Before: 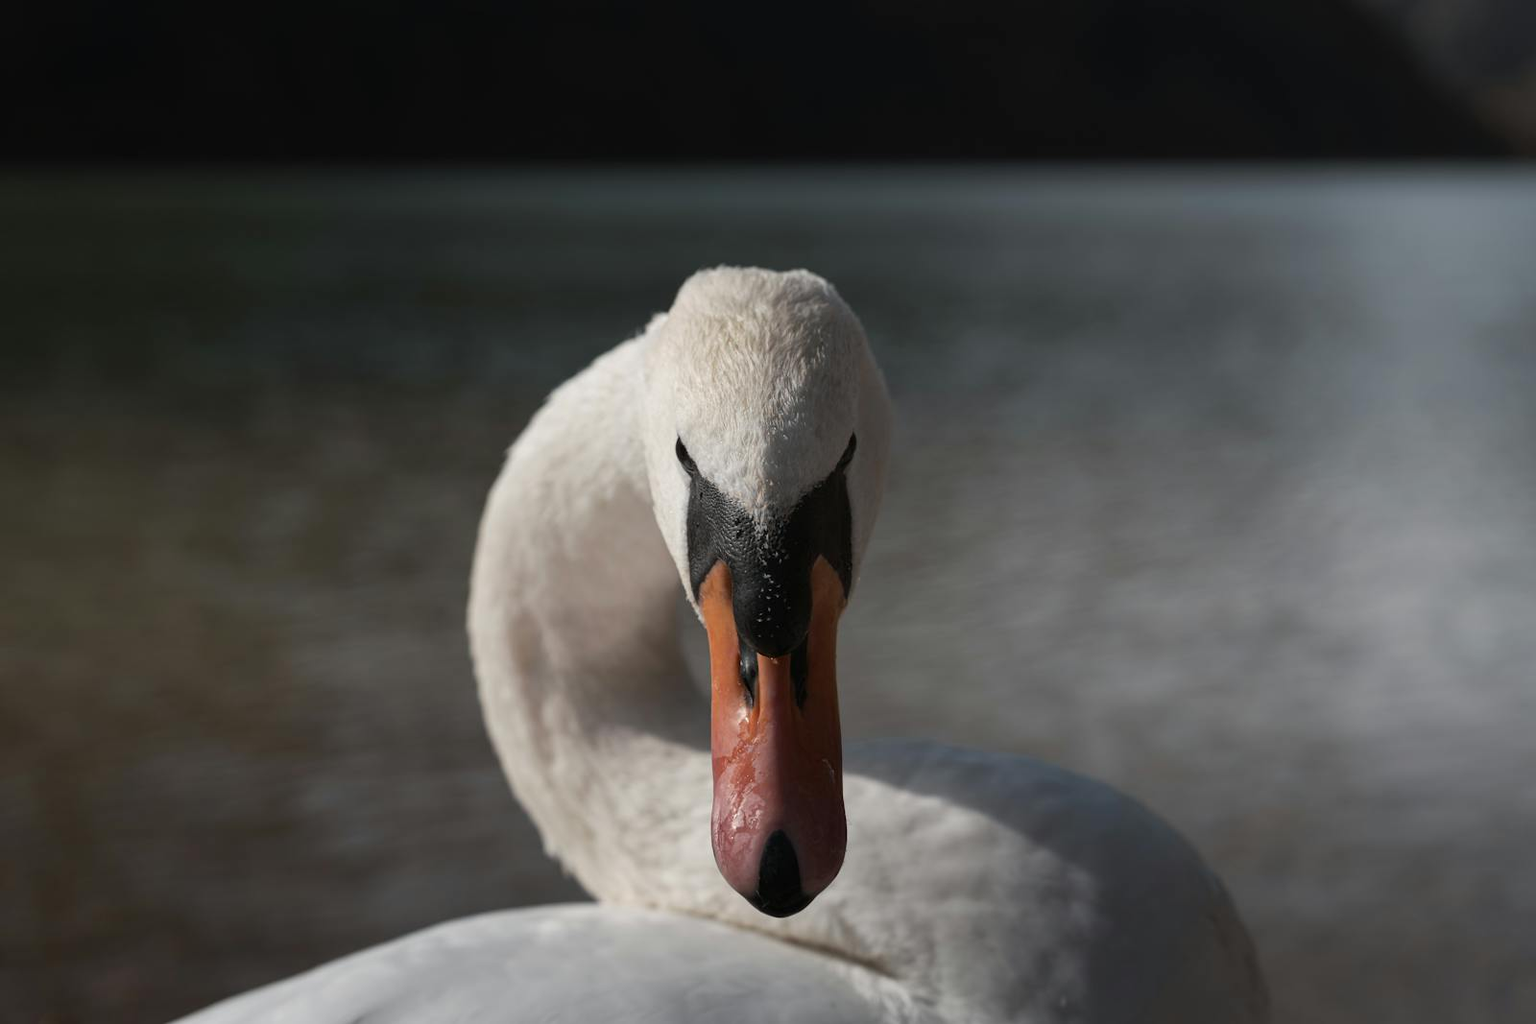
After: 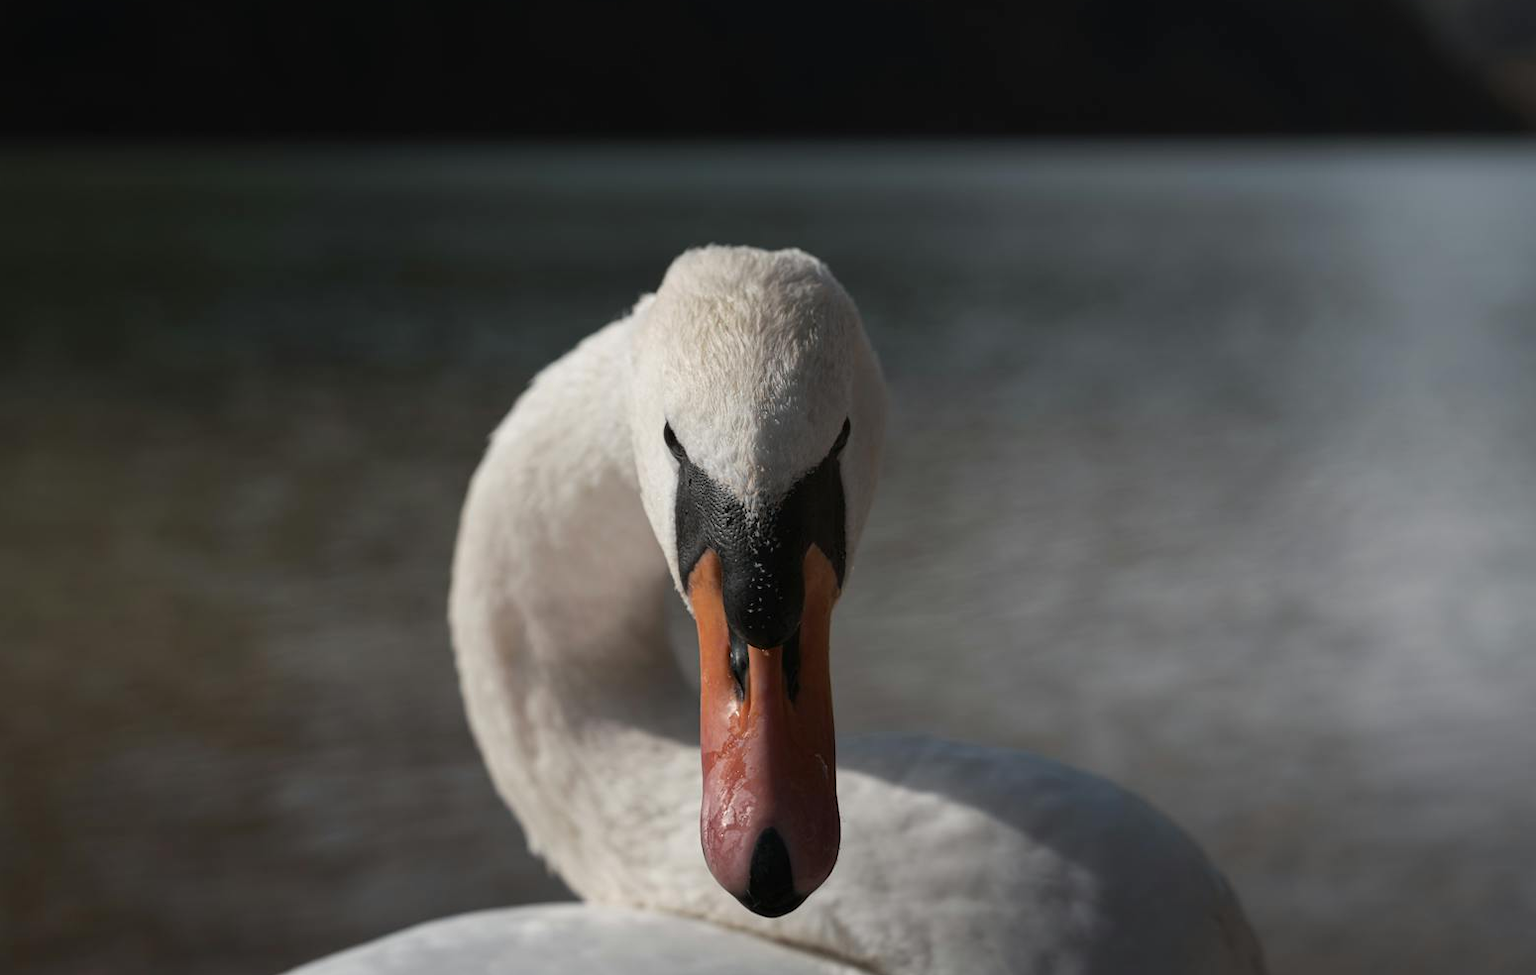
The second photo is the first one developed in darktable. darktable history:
crop: left 2.139%, top 2.872%, right 0.979%, bottom 4.836%
